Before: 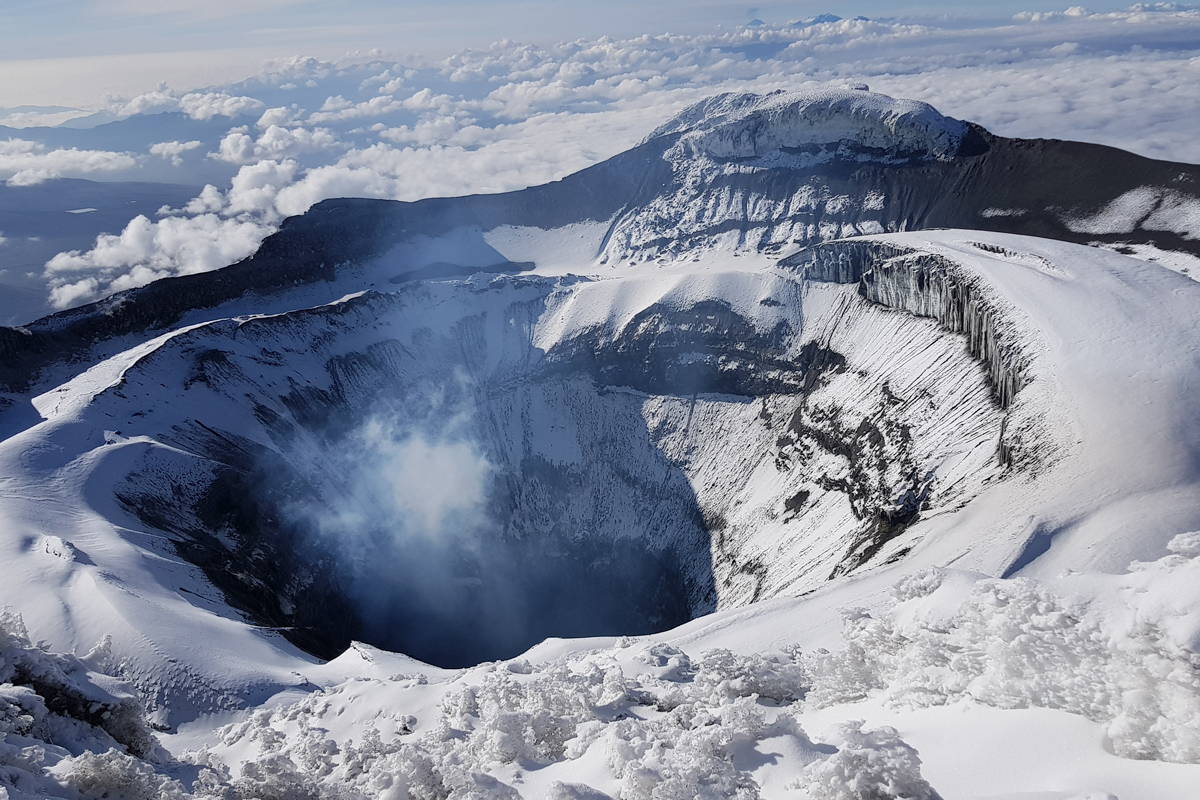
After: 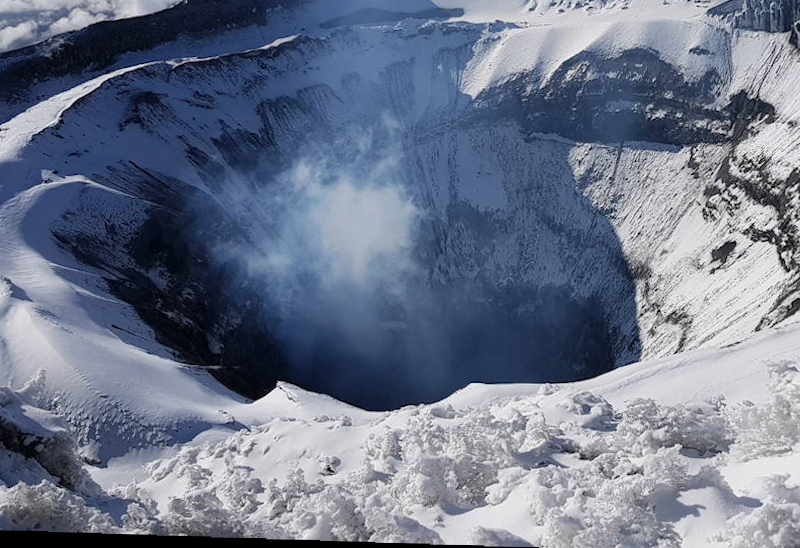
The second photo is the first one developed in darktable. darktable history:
rotate and perspective: lens shift (horizontal) -0.055, automatic cropping off
crop and rotate: angle -0.82°, left 3.85%, top 31.828%, right 27.992%
